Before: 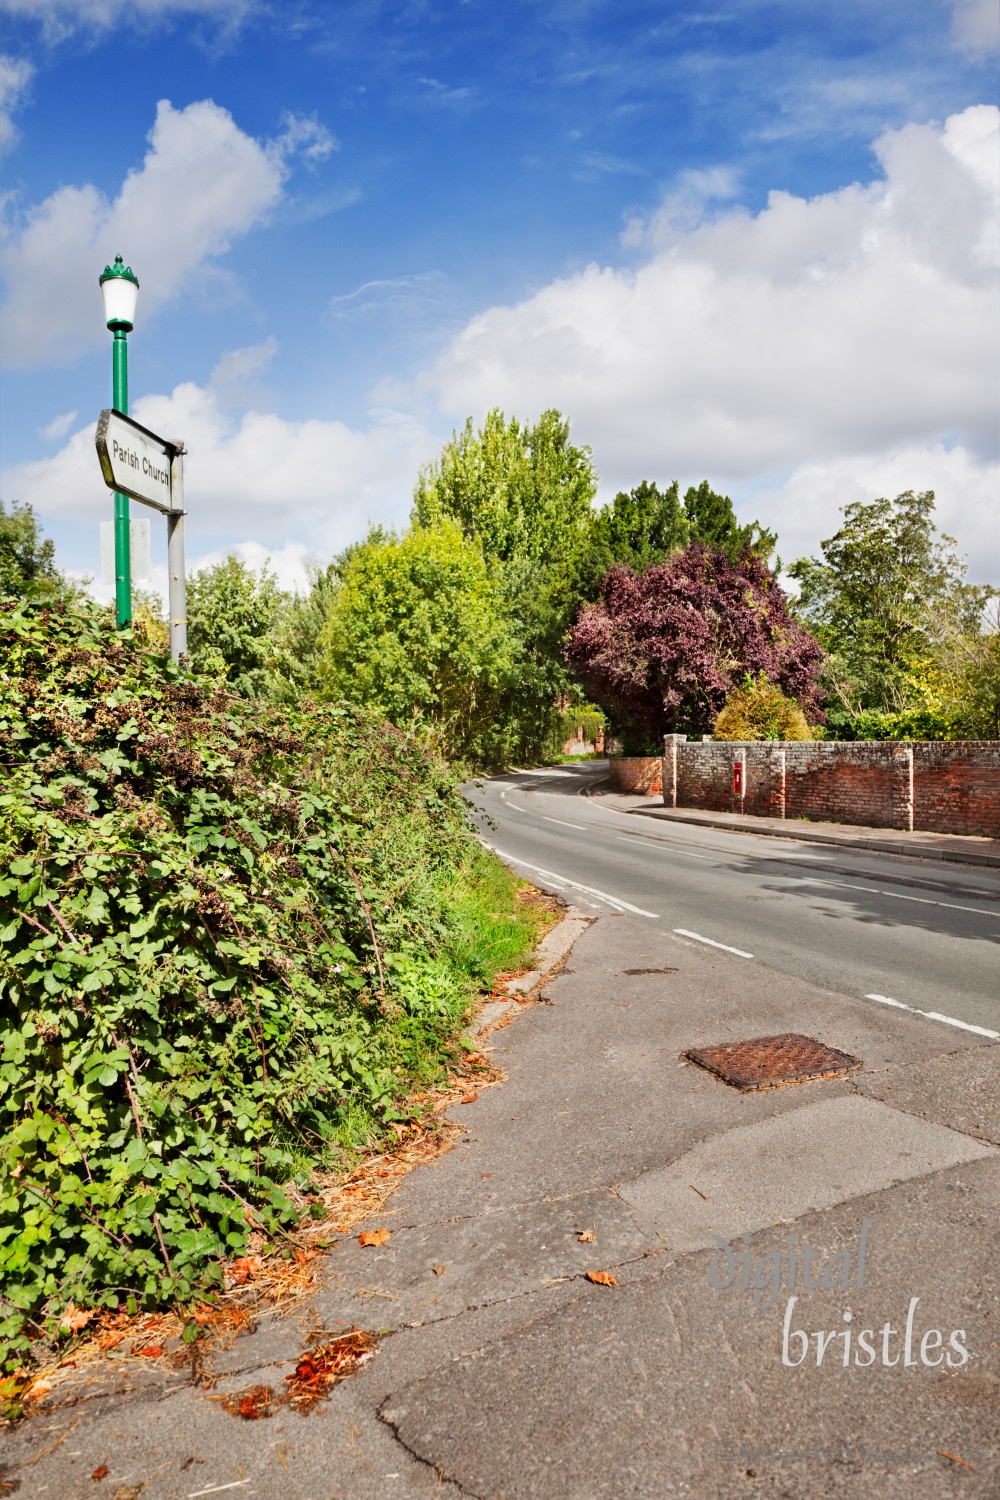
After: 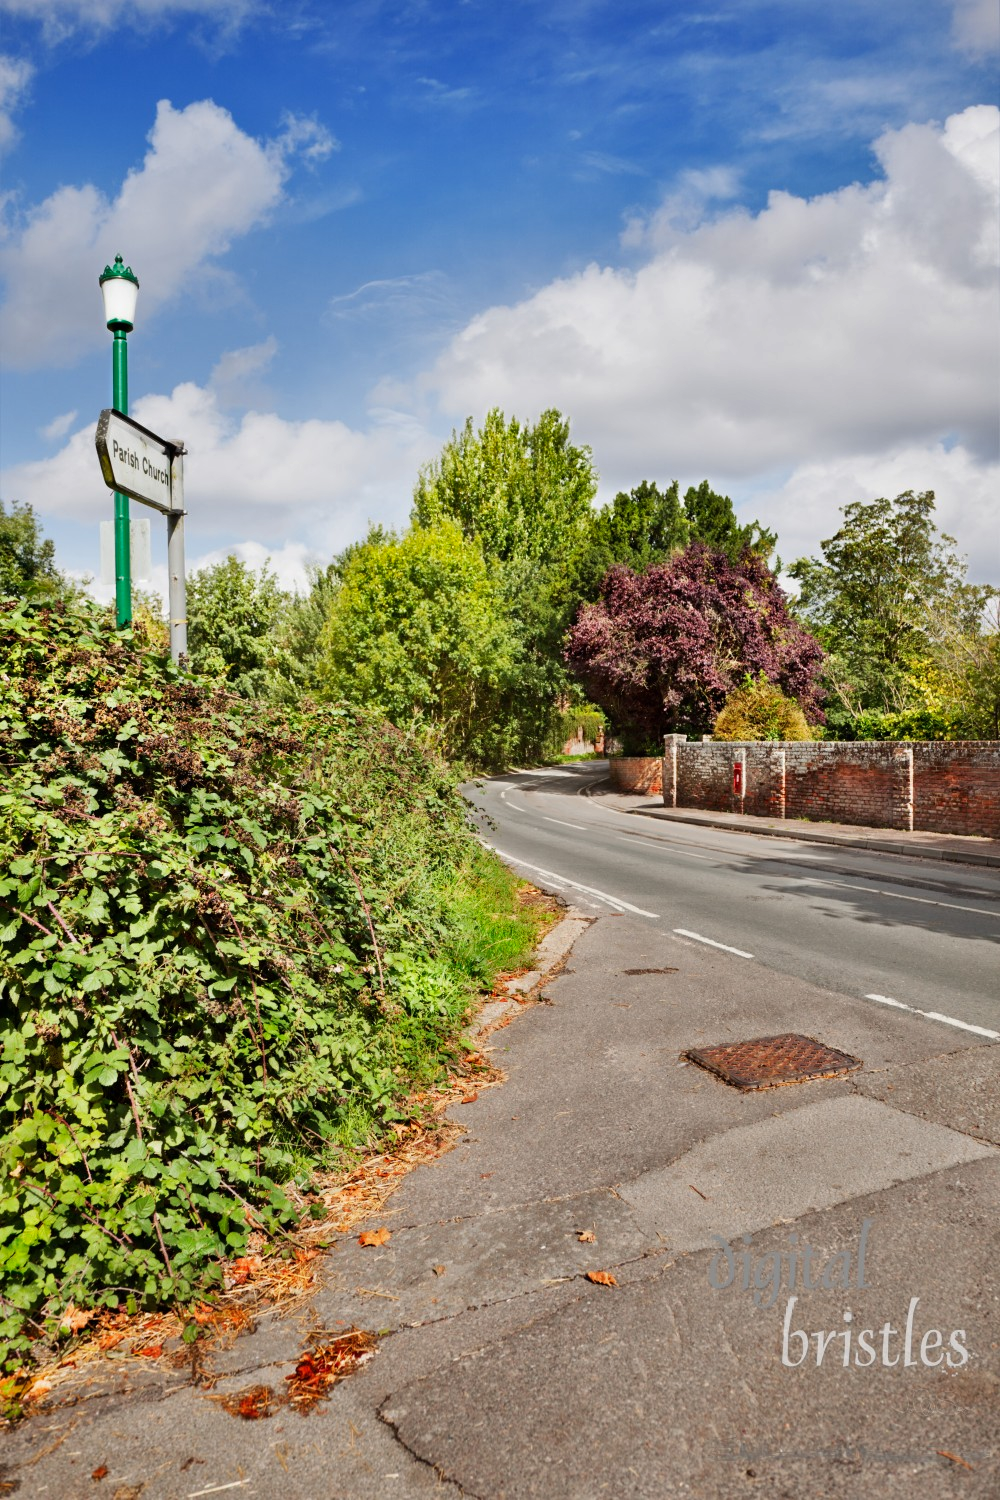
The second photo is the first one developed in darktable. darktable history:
shadows and highlights: shadows 43.52, white point adjustment -1.61, soften with gaussian
